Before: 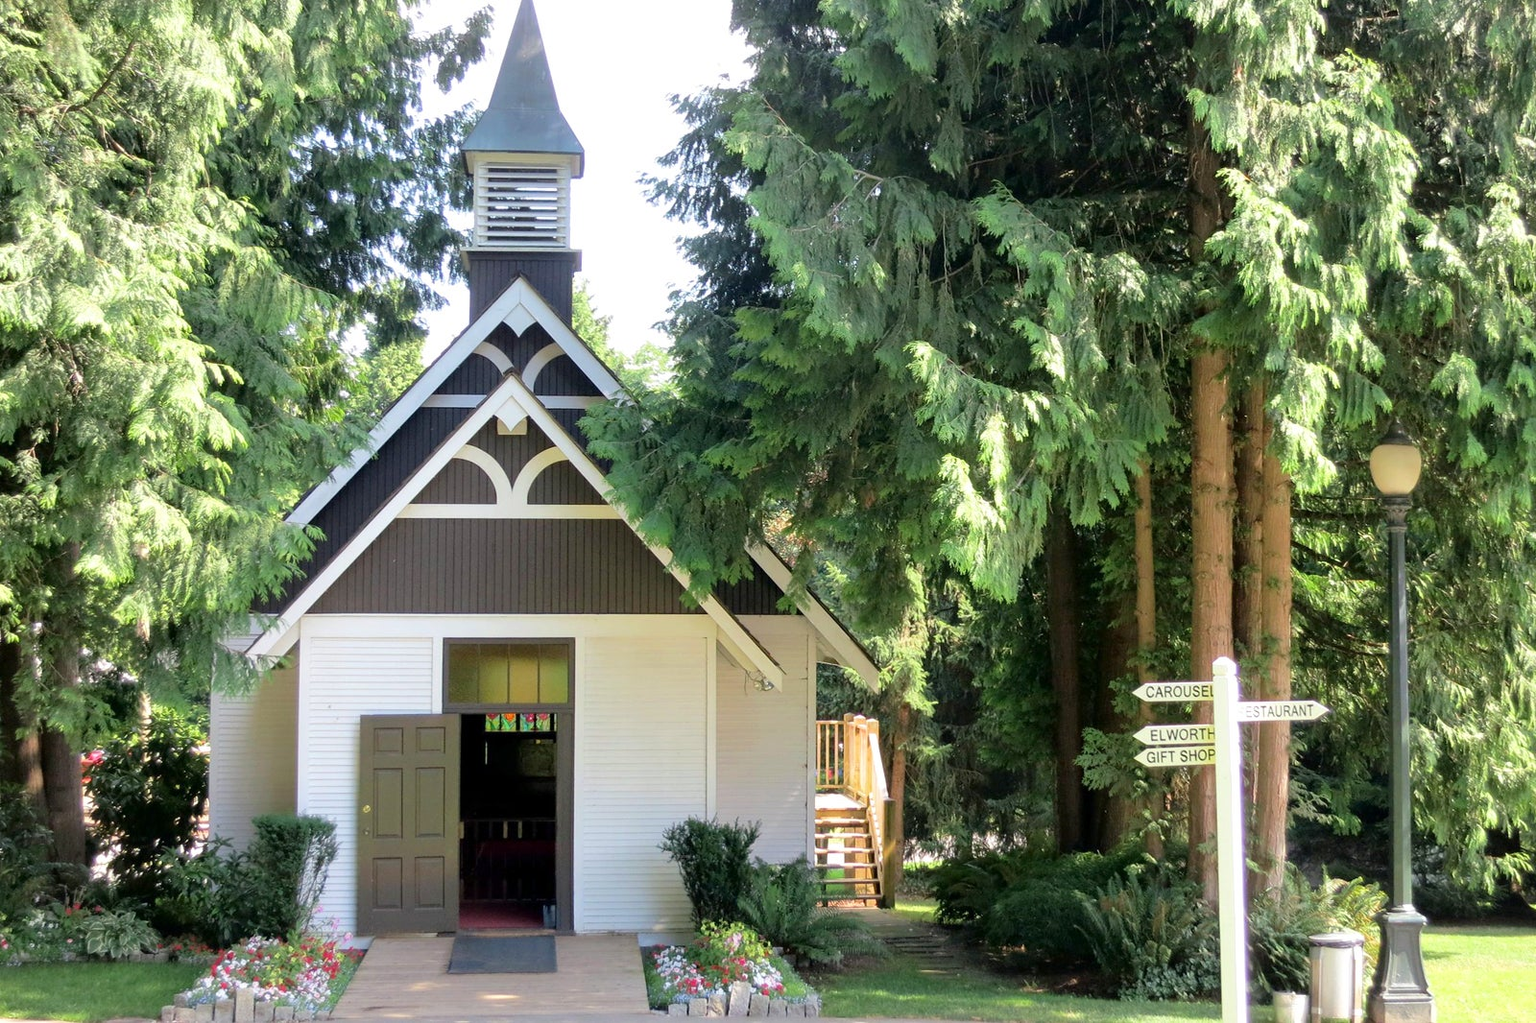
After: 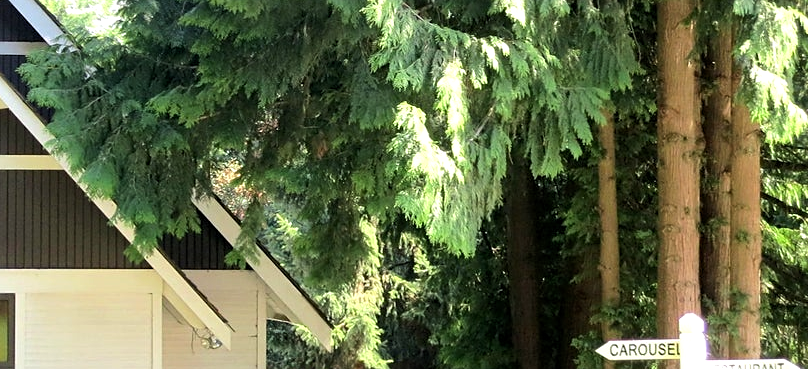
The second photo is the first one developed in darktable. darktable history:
crop: left 36.56%, top 34.825%, right 12.908%, bottom 30.506%
tone equalizer: -8 EV -0.408 EV, -7 EV -0.372 EV, -6 EV -0.362 EV, -5 EV -0.235 EV, -3 EV 0.254 EV, -2 EV 0.309 EV, -1 EV 0.402 EV, +0 EV 0.436 EV, edges refinement/feathering 500, mask exposure compensation -1.57 EV, preserve details no
levels: levels [0.016, 0.5, 0.996]
sharpen: amount 0.212
